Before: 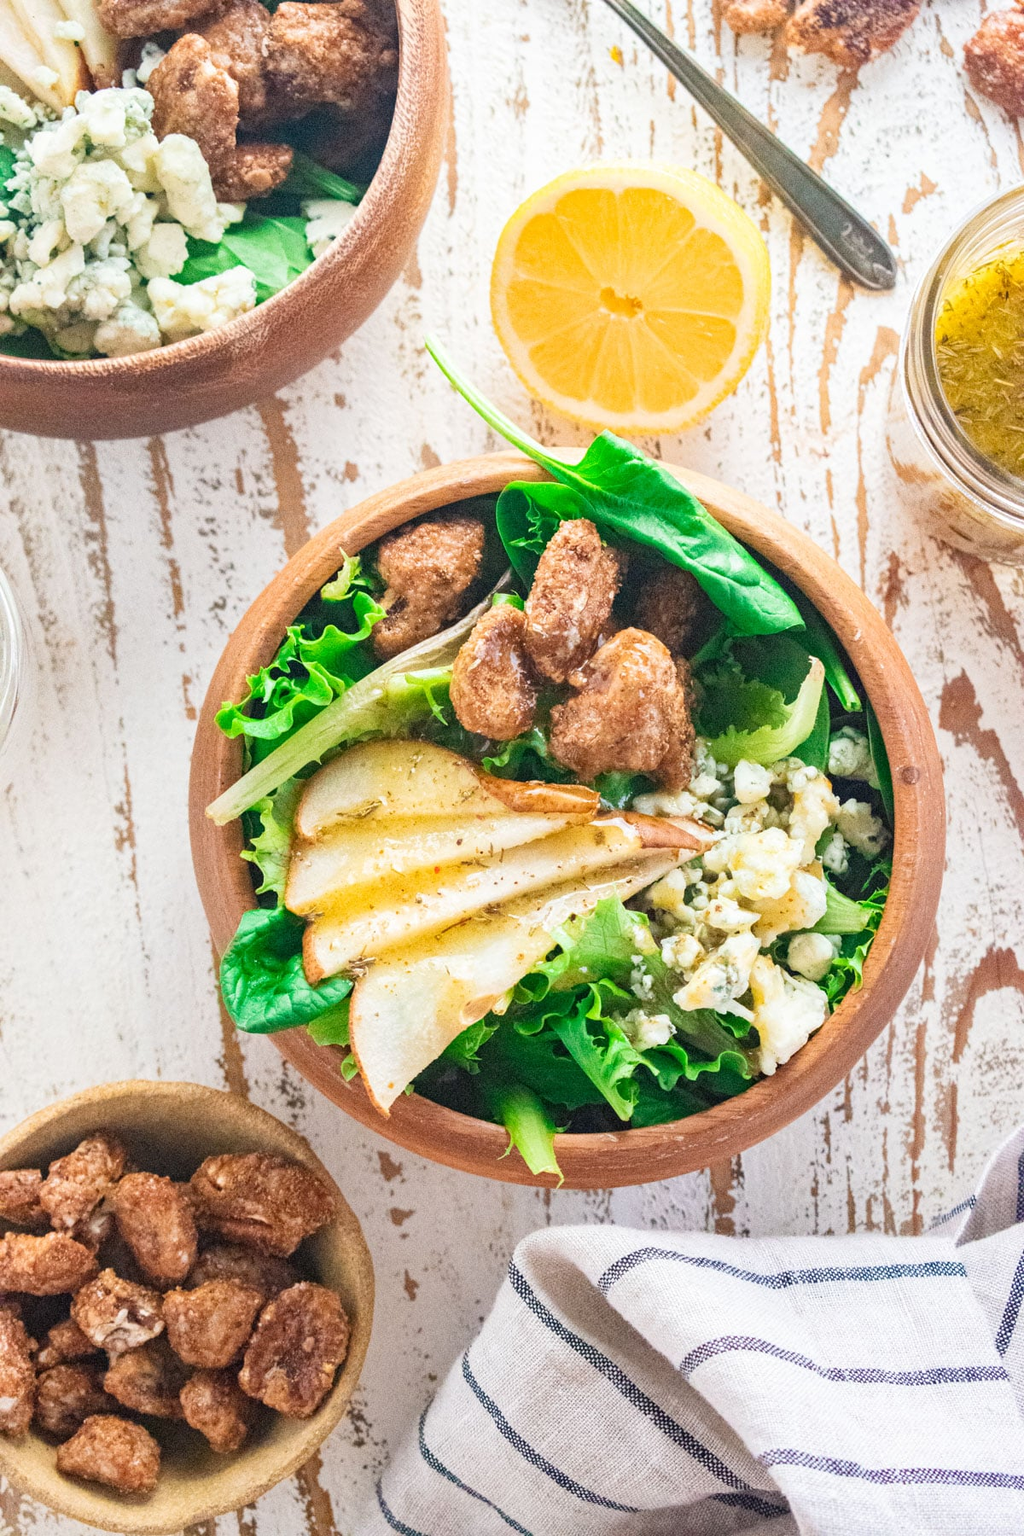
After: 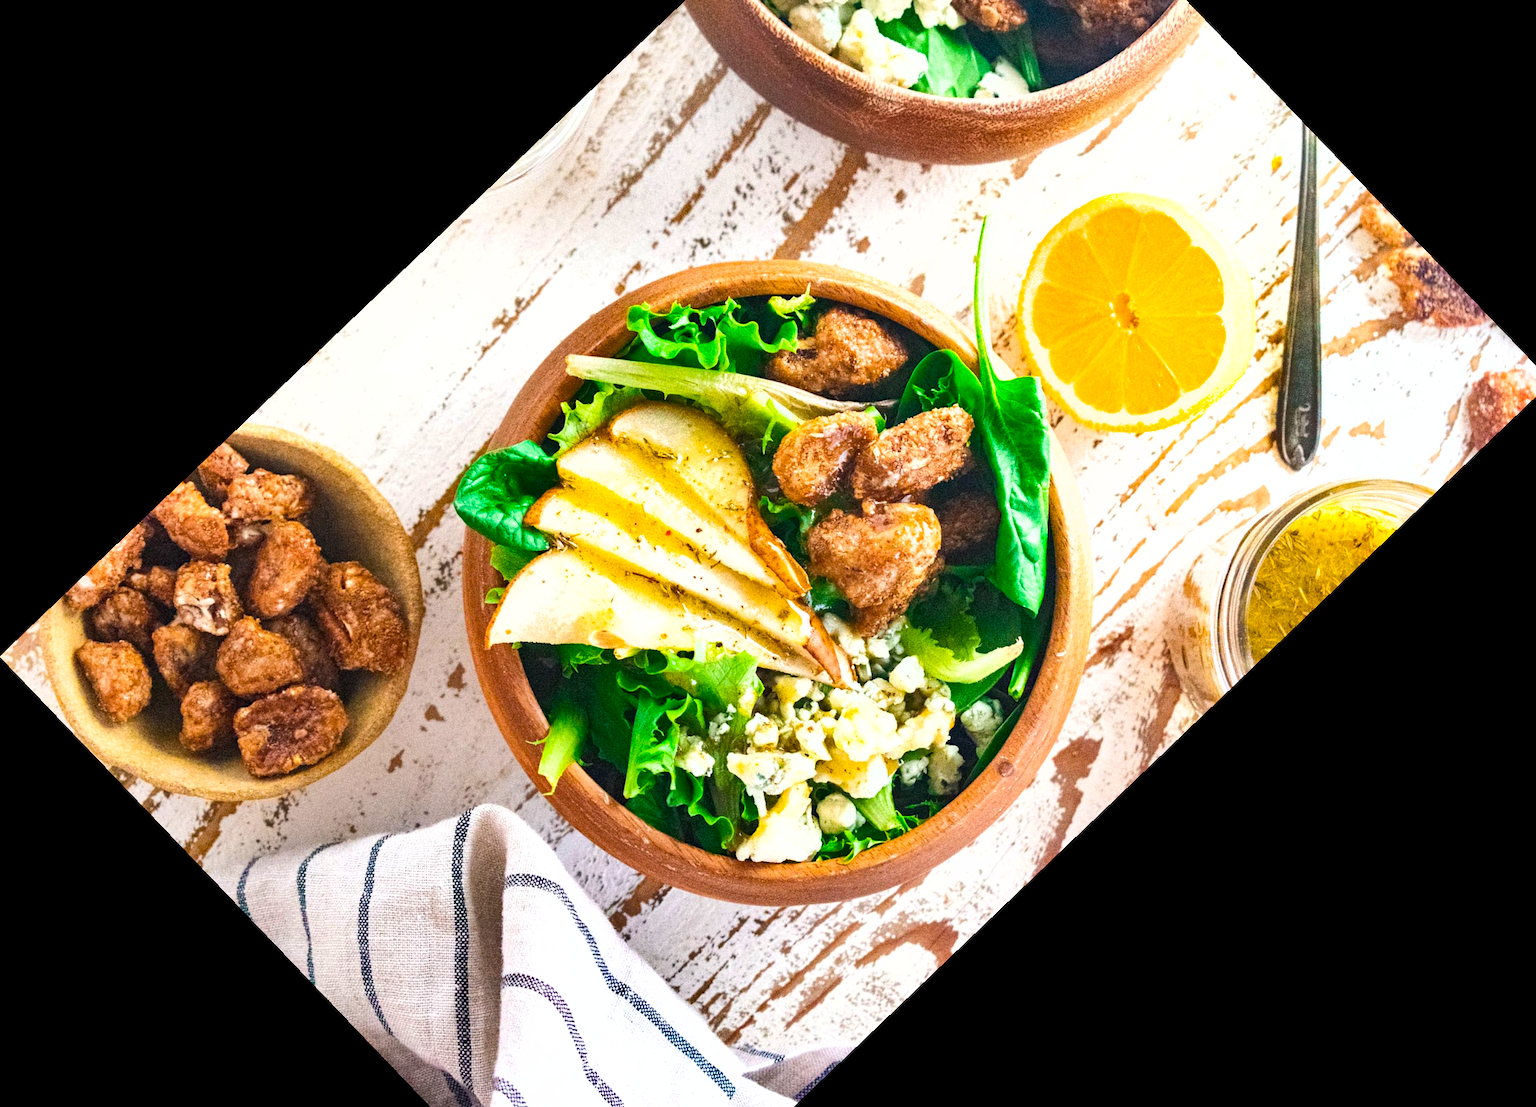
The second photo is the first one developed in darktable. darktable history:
color balance rgb: perceptual saturation grading › global saturation 25%, global vibrance 20%
tone equalizer: -8 EV -0.417 EV, -7 EV -0.389 EV, -6 EV -0.333 EV, -5 EV -0.222 EV, -3 EV 0.222 EV, -2 EV 0.333 EV, -1 EV 0.389 EV, +0 EV 0.417 EV, edges refinement/feathering 500, mask exposure compensation -1.57 EV, preserve details no
crop and rotate: angle -46.26°, top 16.234%, right 0.912%, bottom 11.704%
shadows and highlights: low approximation 0.01, soften with gaussian
